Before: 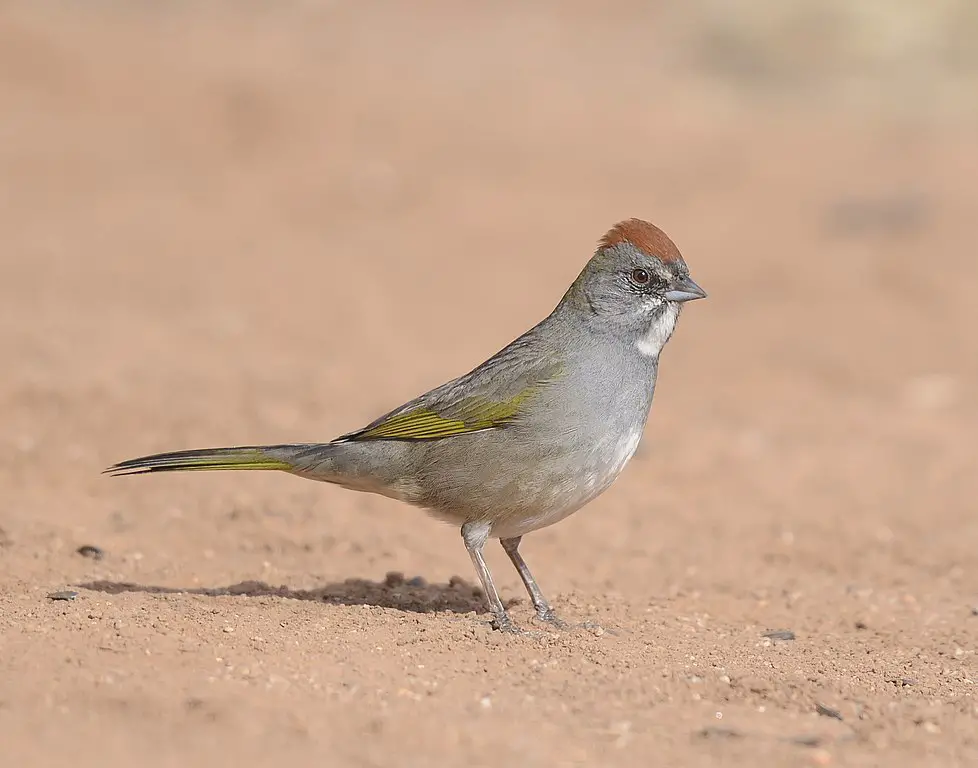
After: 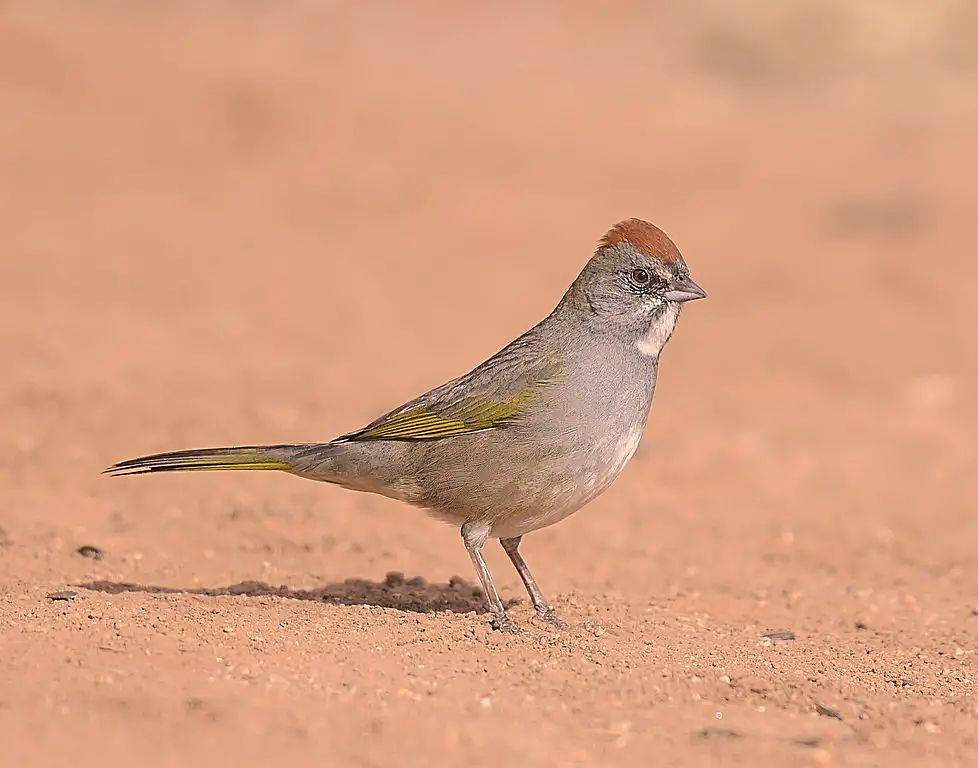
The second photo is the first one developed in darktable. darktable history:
sharpen: on, module defaults
color correction: highlights a* 11.96, highlights b* 11.58
local contrast: mode bilateral grid, contrast 100, coarseness 100, detail 91%, midtone range 0.2
